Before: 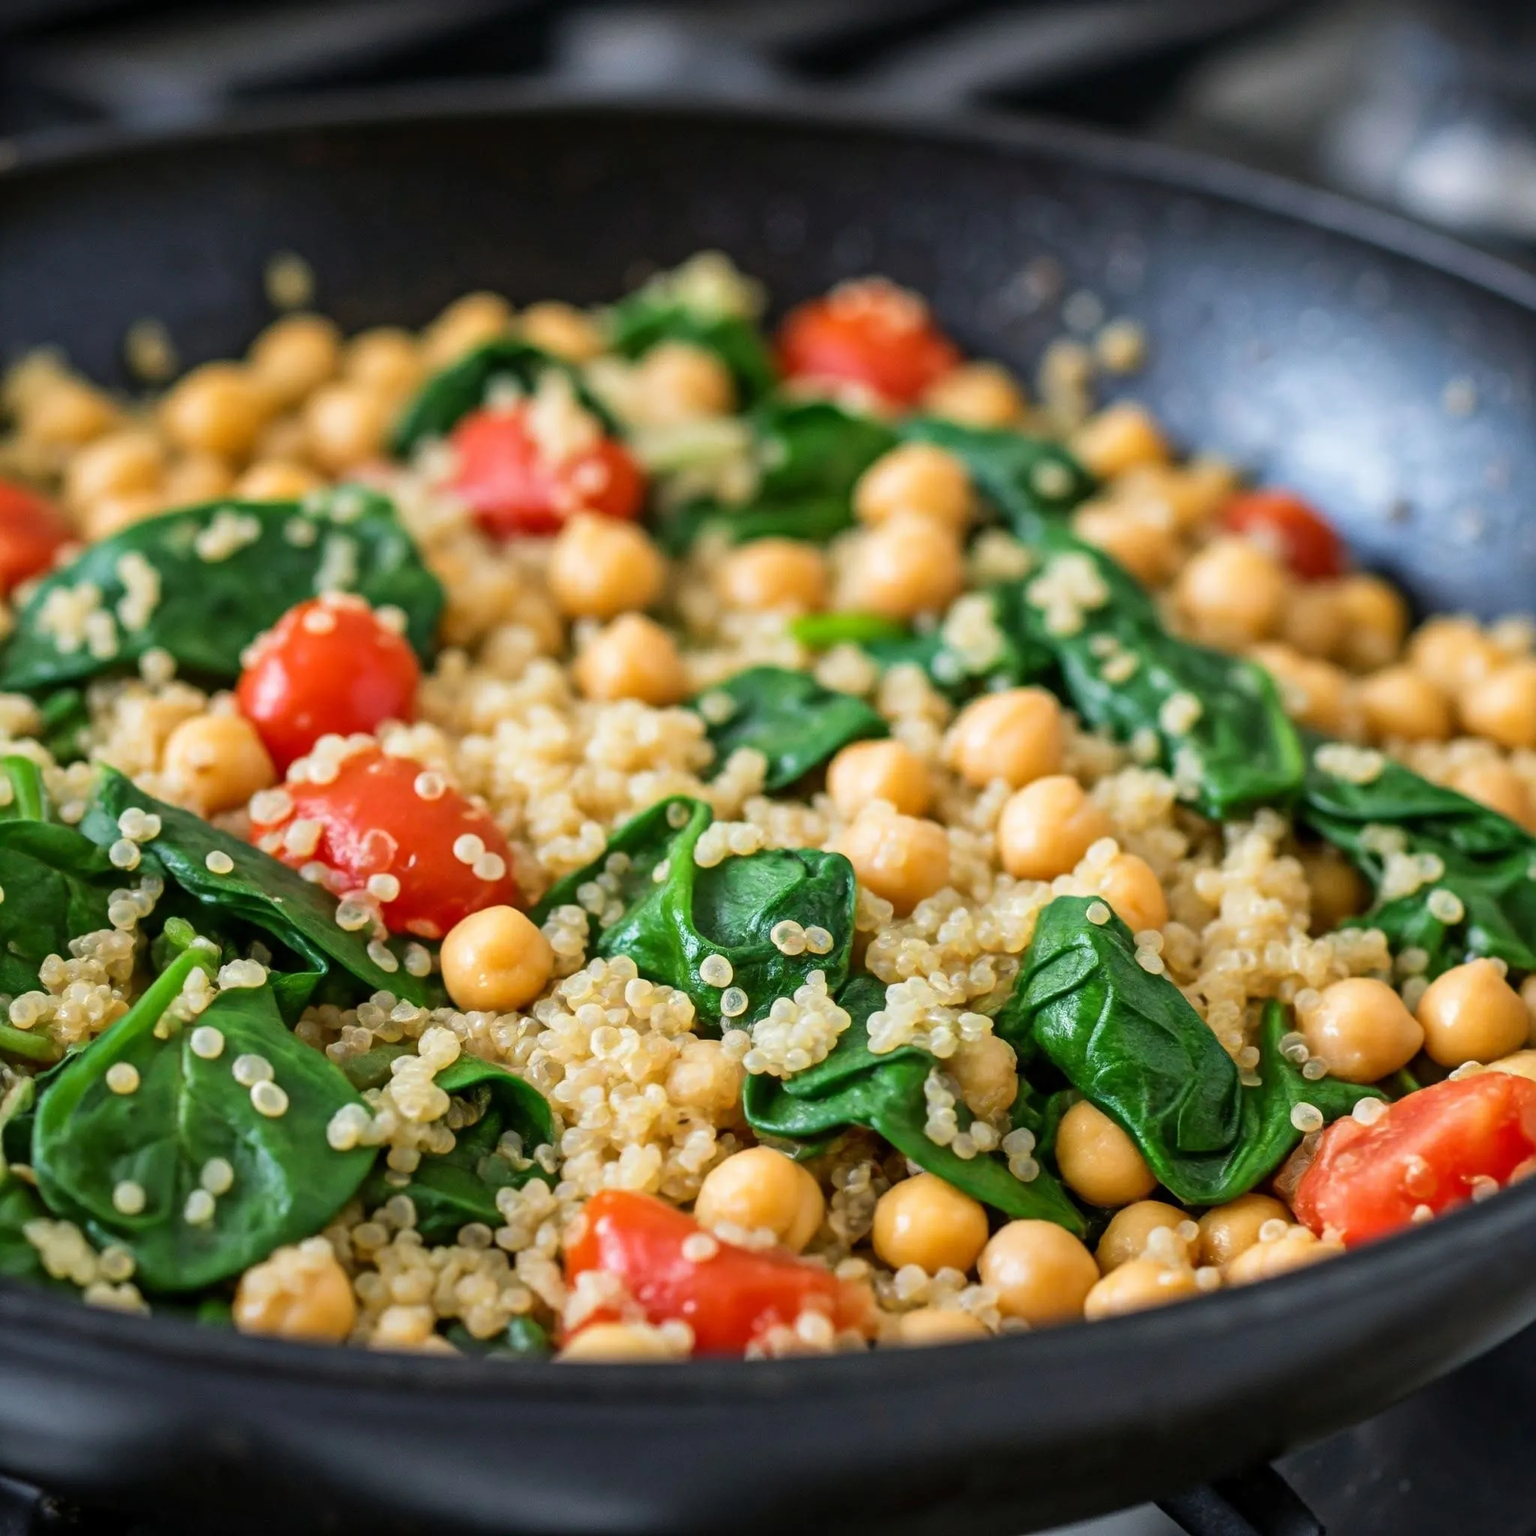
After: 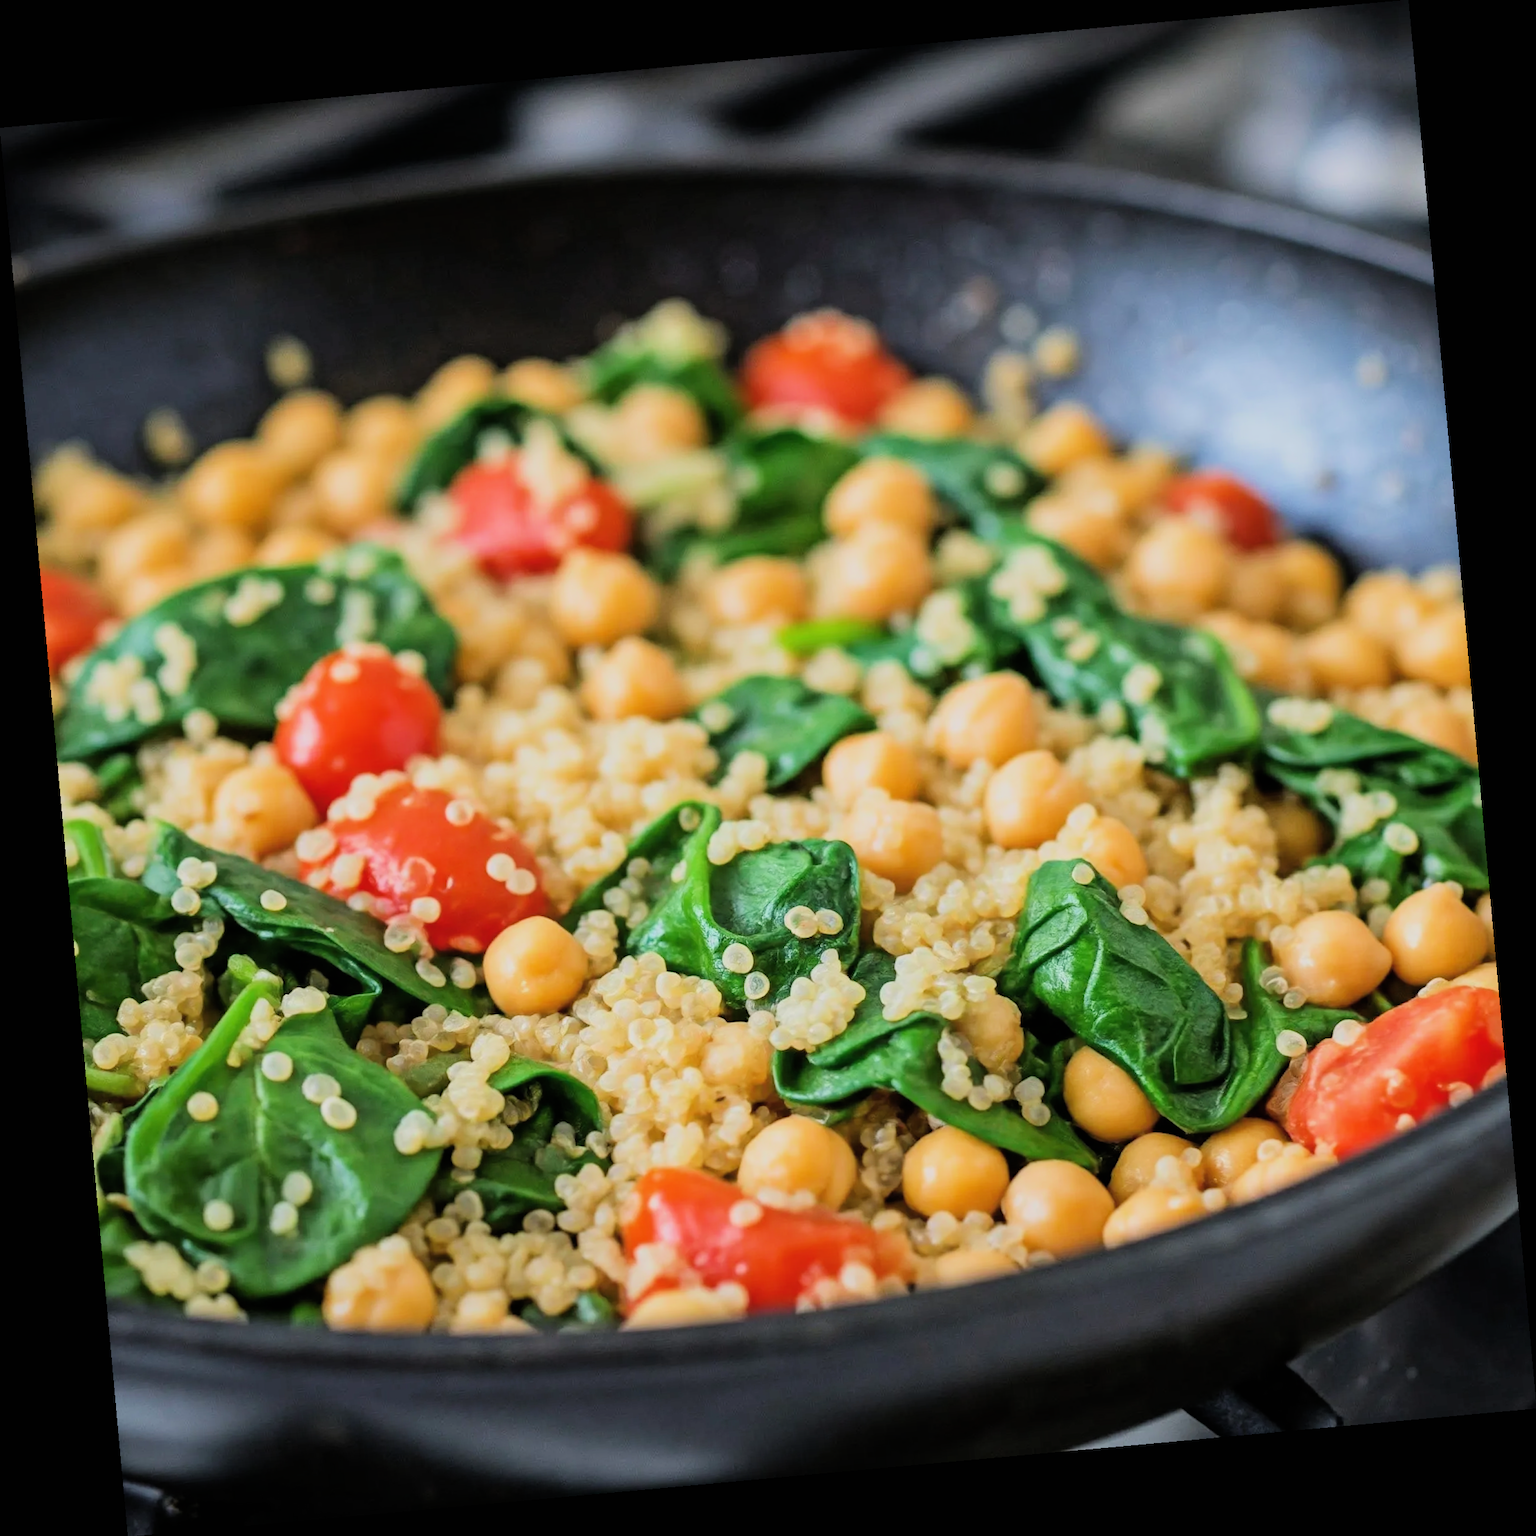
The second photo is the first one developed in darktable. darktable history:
color balance rgb: saturation formula JzAzBz (2021)
exposure: black level correction -0.002, exposure 0.54 EV, compensate highlight preservation false
filmic rgb: black relative exposure -7.15 EV, white relative exposure 5.36 EV, hardness 3.02, color science v6 (2022)
rotate and perspective: rotation -5.2°, automatic cropping off
